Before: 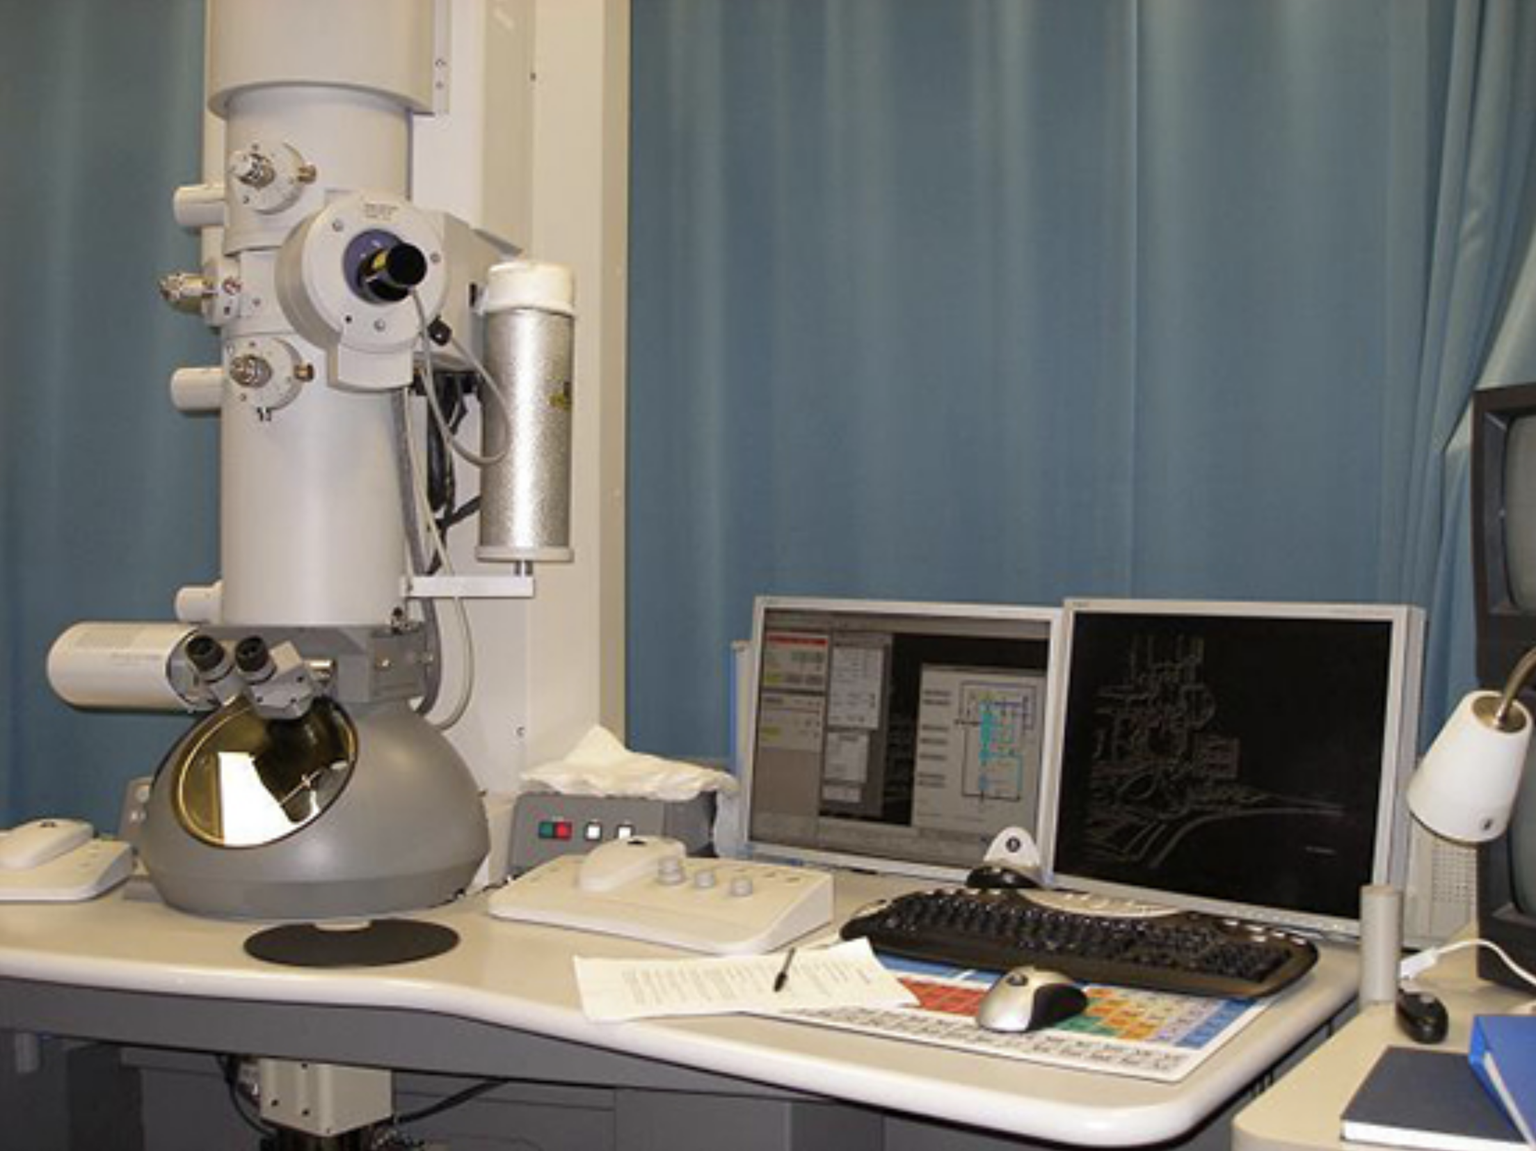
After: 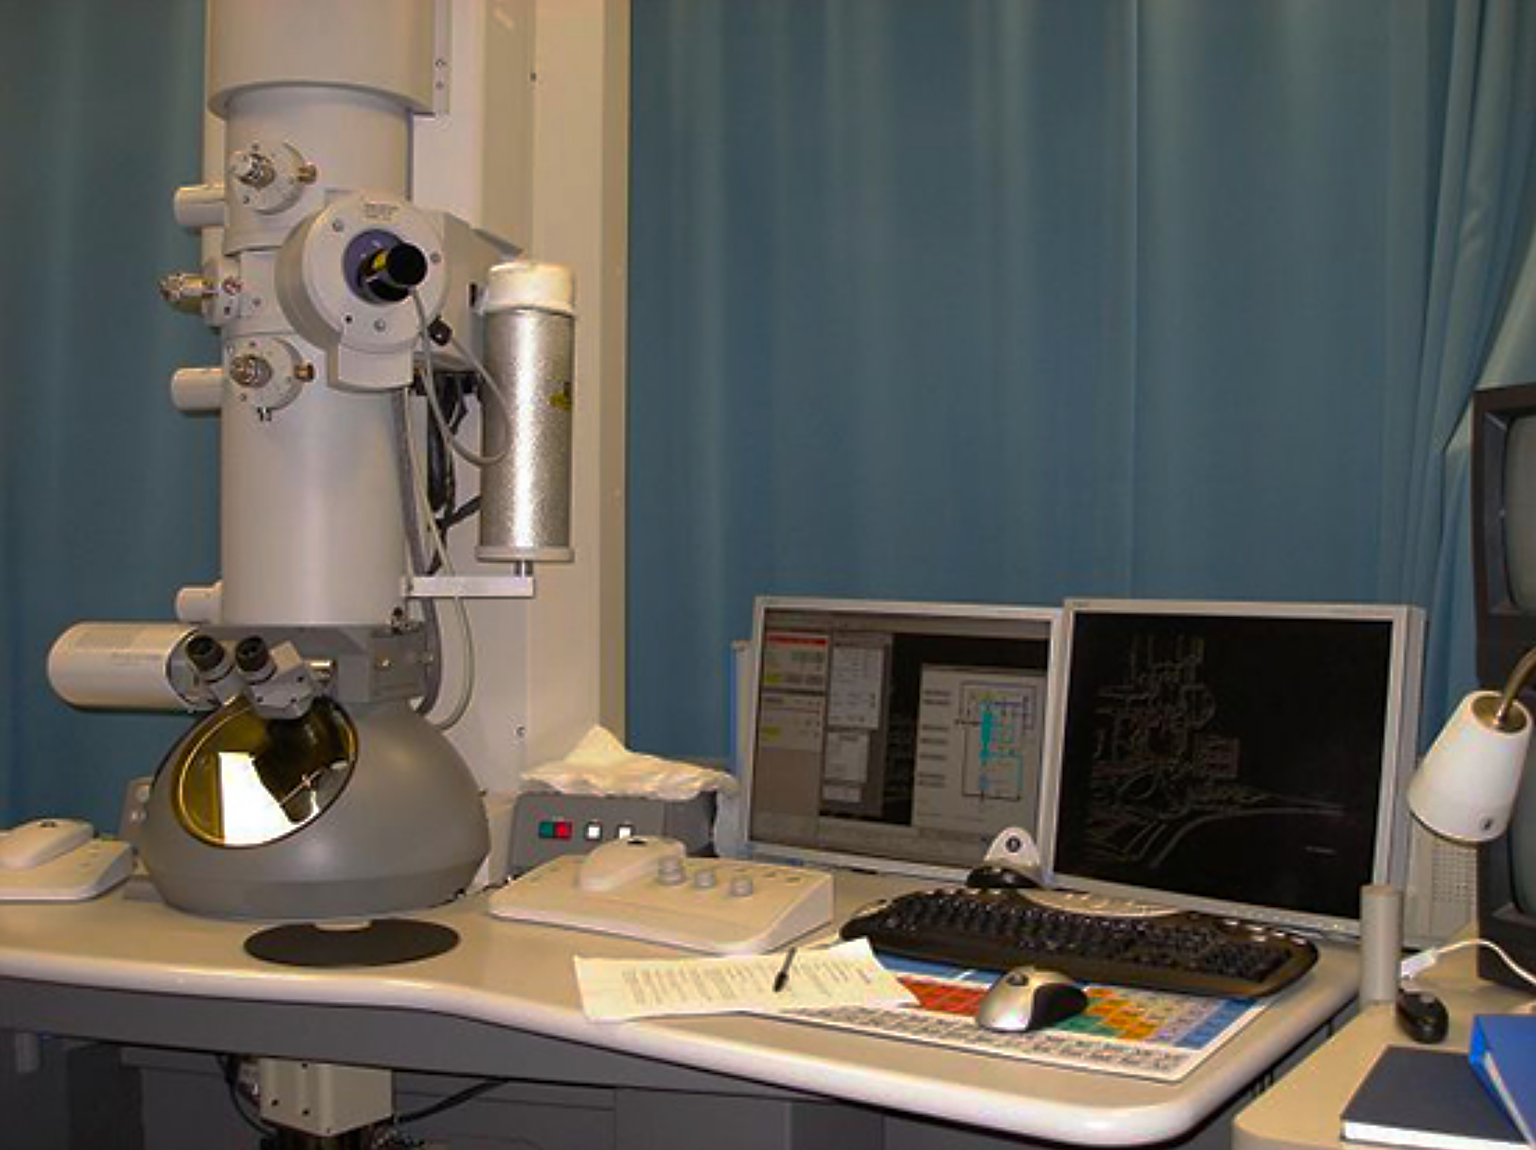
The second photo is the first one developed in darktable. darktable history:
sharpen: on, module defaults
base curve: curves: ch0 [(0, 0) (0.595, 0.418) (1, 1)], preserve colors none
color balance: output saturation 120%
